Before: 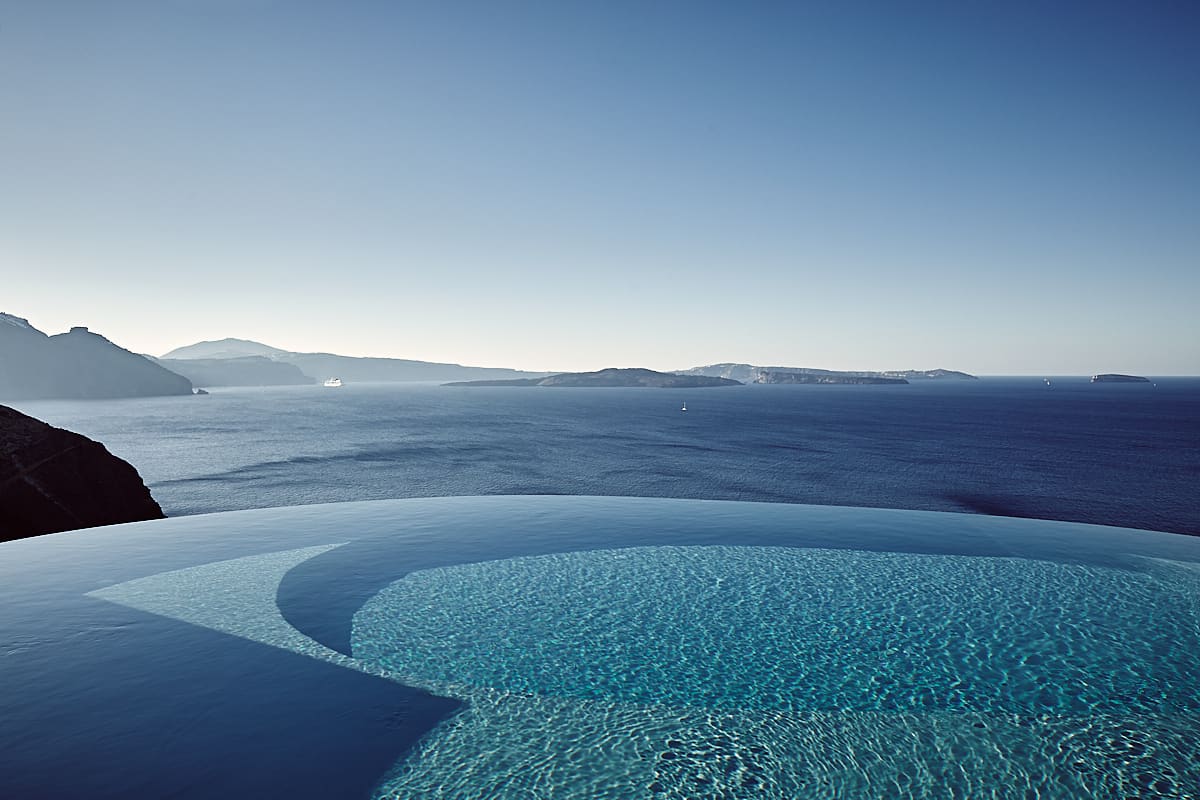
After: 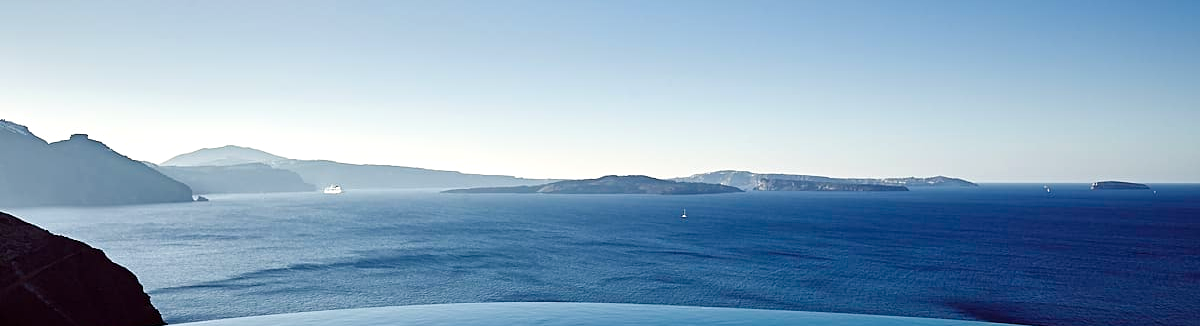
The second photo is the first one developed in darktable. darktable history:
color balance rgb: highlights gain › luminance 17.89%, perceptual saturation grading › global saturation 26.897%, perceptual saturation grading › highlights -28.129%, perceptual saturation grading › mid-tones 15.368%, perceptual saturation grading › shadows 33.483%, global vibrance 20%
crop and rotate: top 24.202%, bottom 34.952%
